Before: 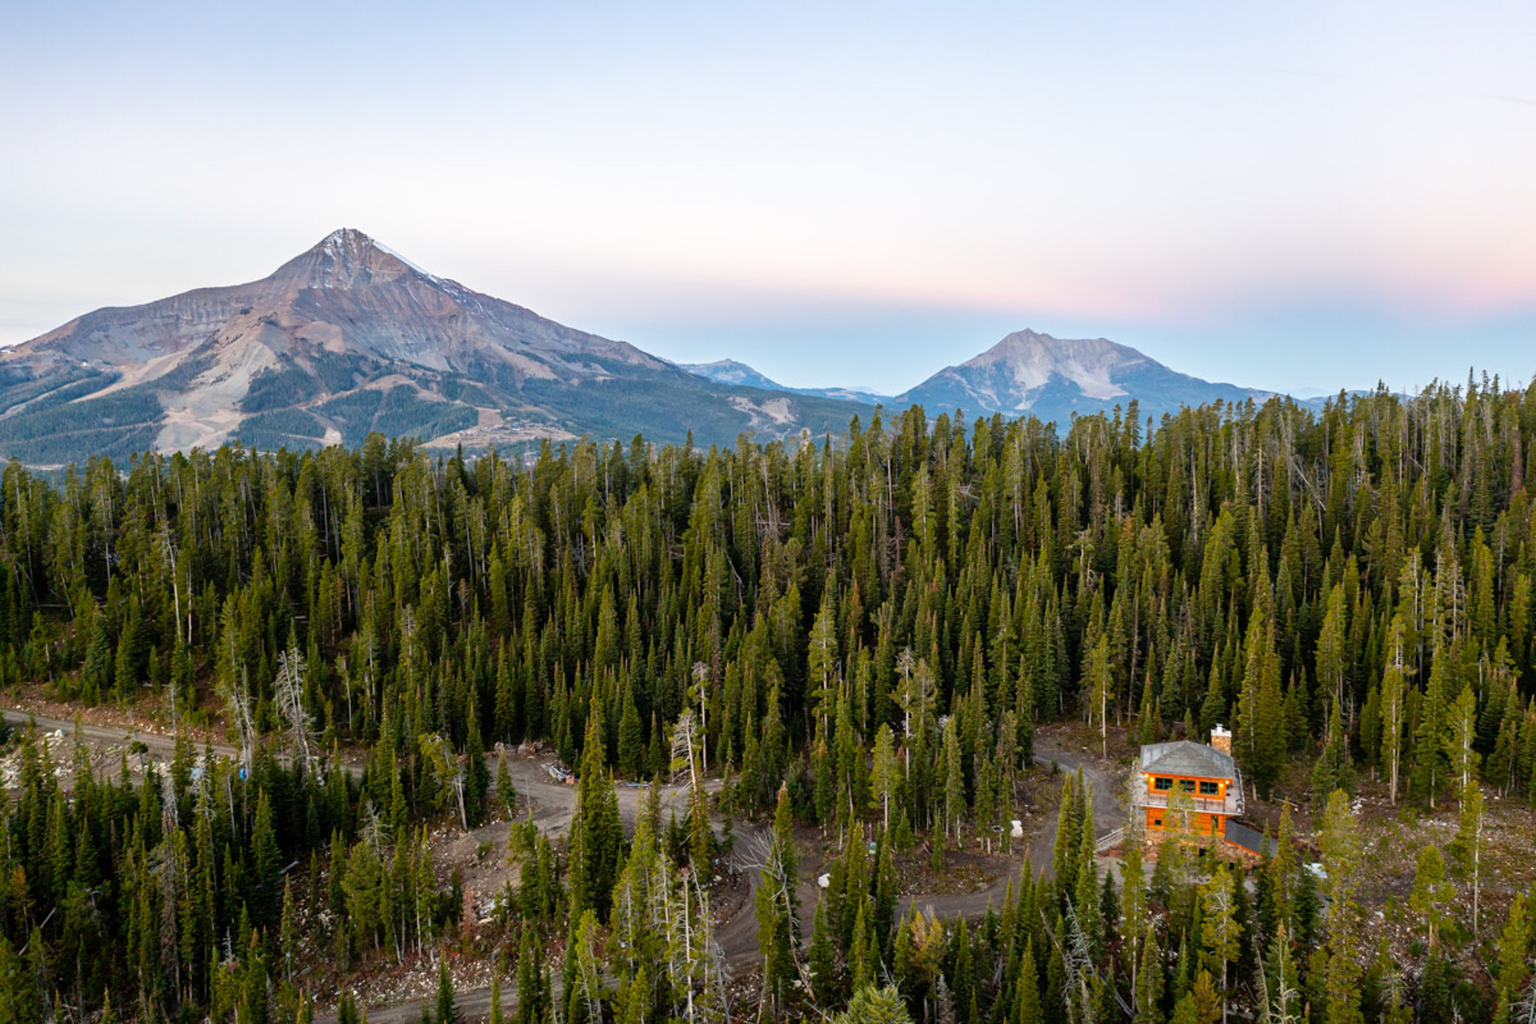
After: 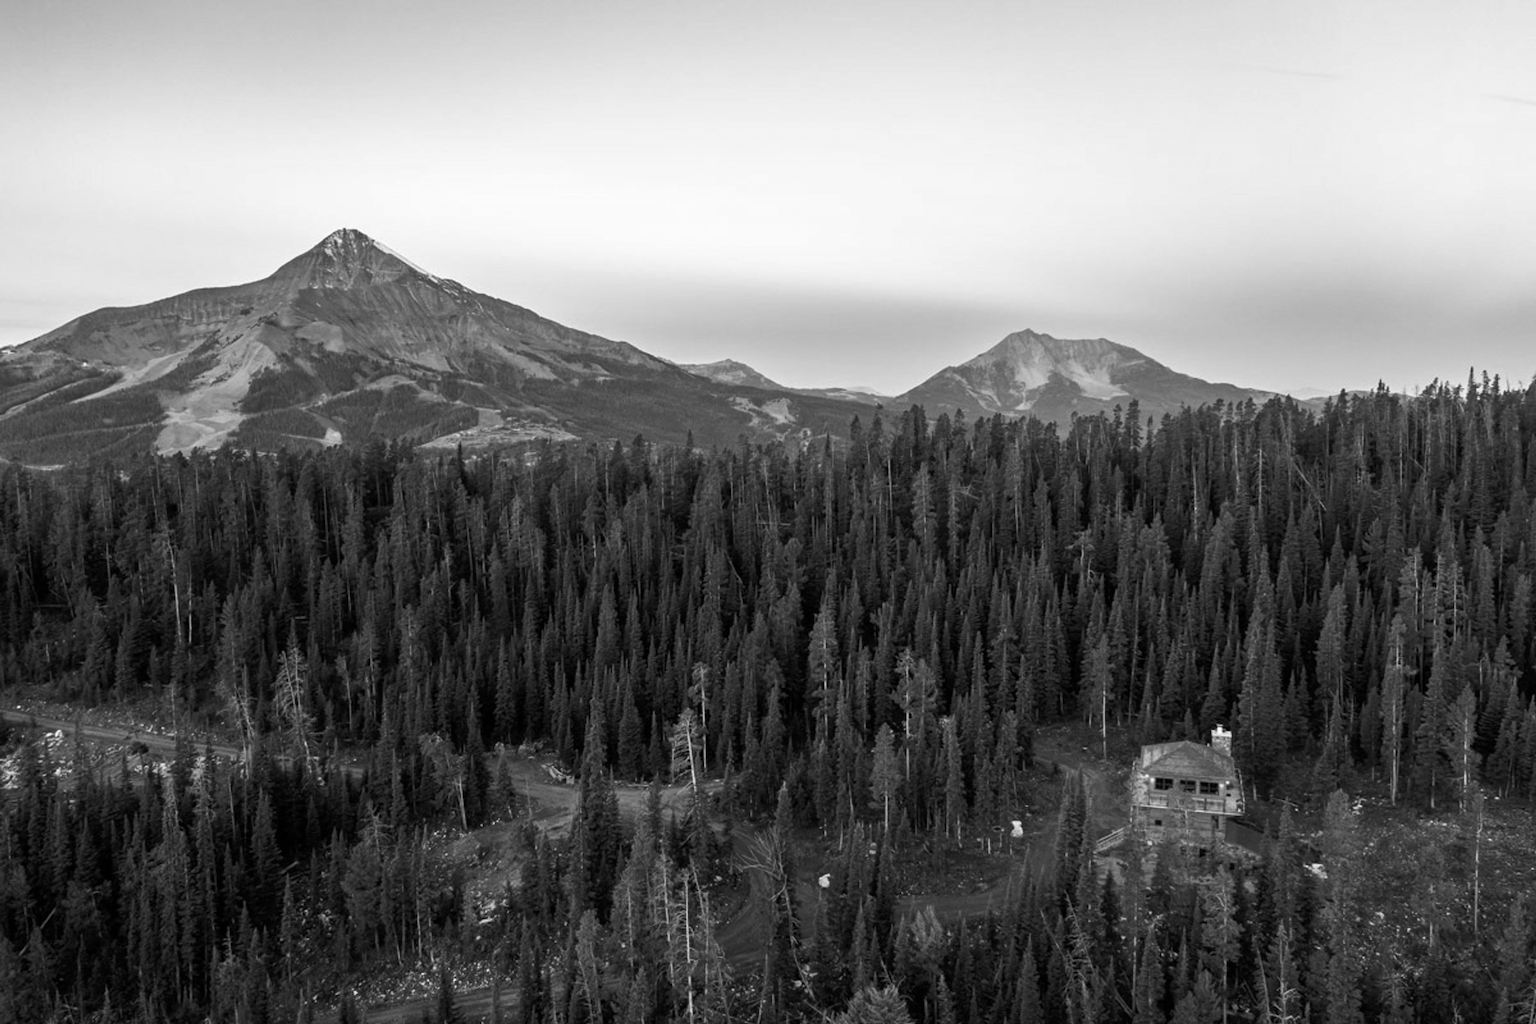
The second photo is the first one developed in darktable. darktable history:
tone curve: curves: ch0 [(0, 0) (0.536, 0.402) (1, 1)], preserve colors none
monochrome: size 1
